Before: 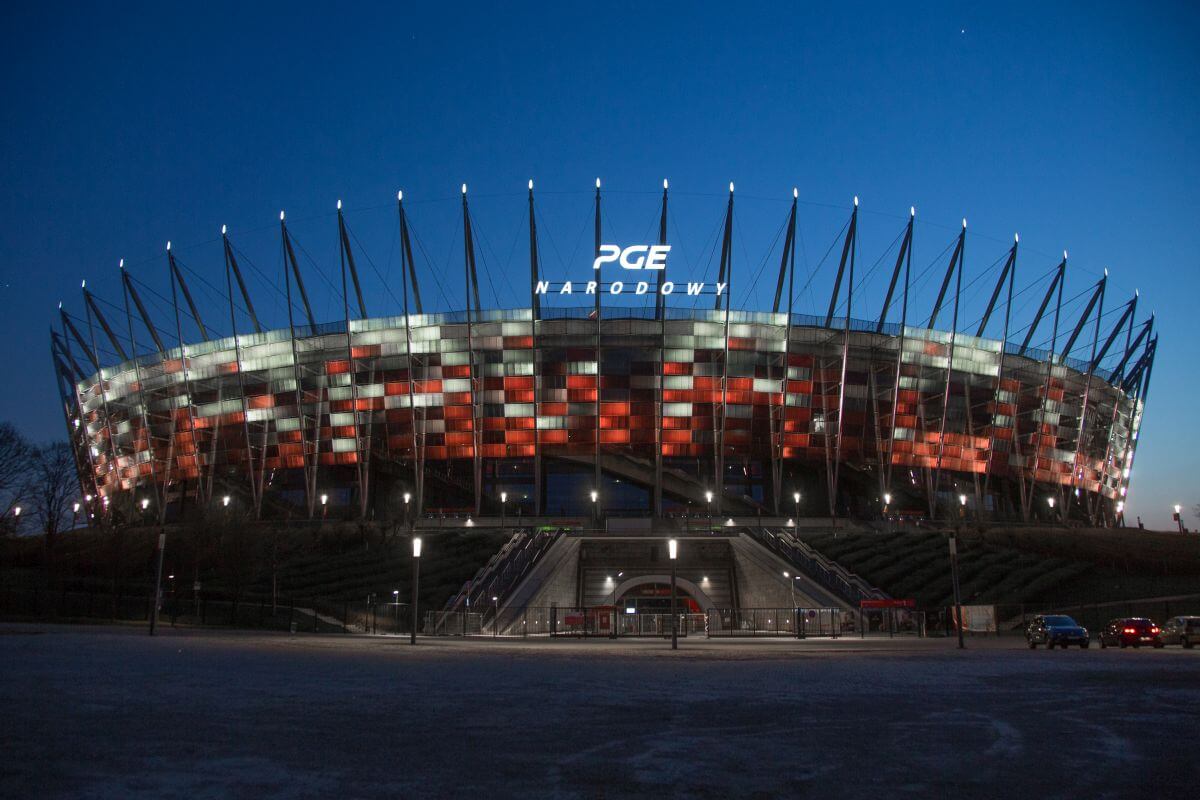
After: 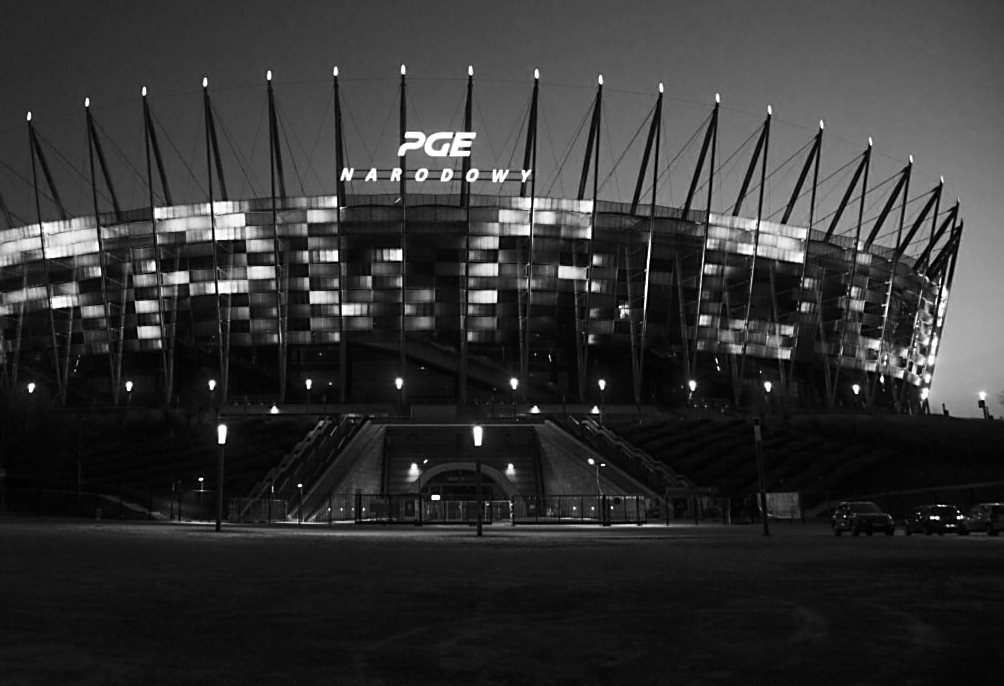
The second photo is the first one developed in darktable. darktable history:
sharpen: radius 1.4, amount 1.25, threshold 0.7
crop: left 16.315%, top 14.246%
lowpass: radius 0.76, contrast 1.56, saturation 0, unbound 0
